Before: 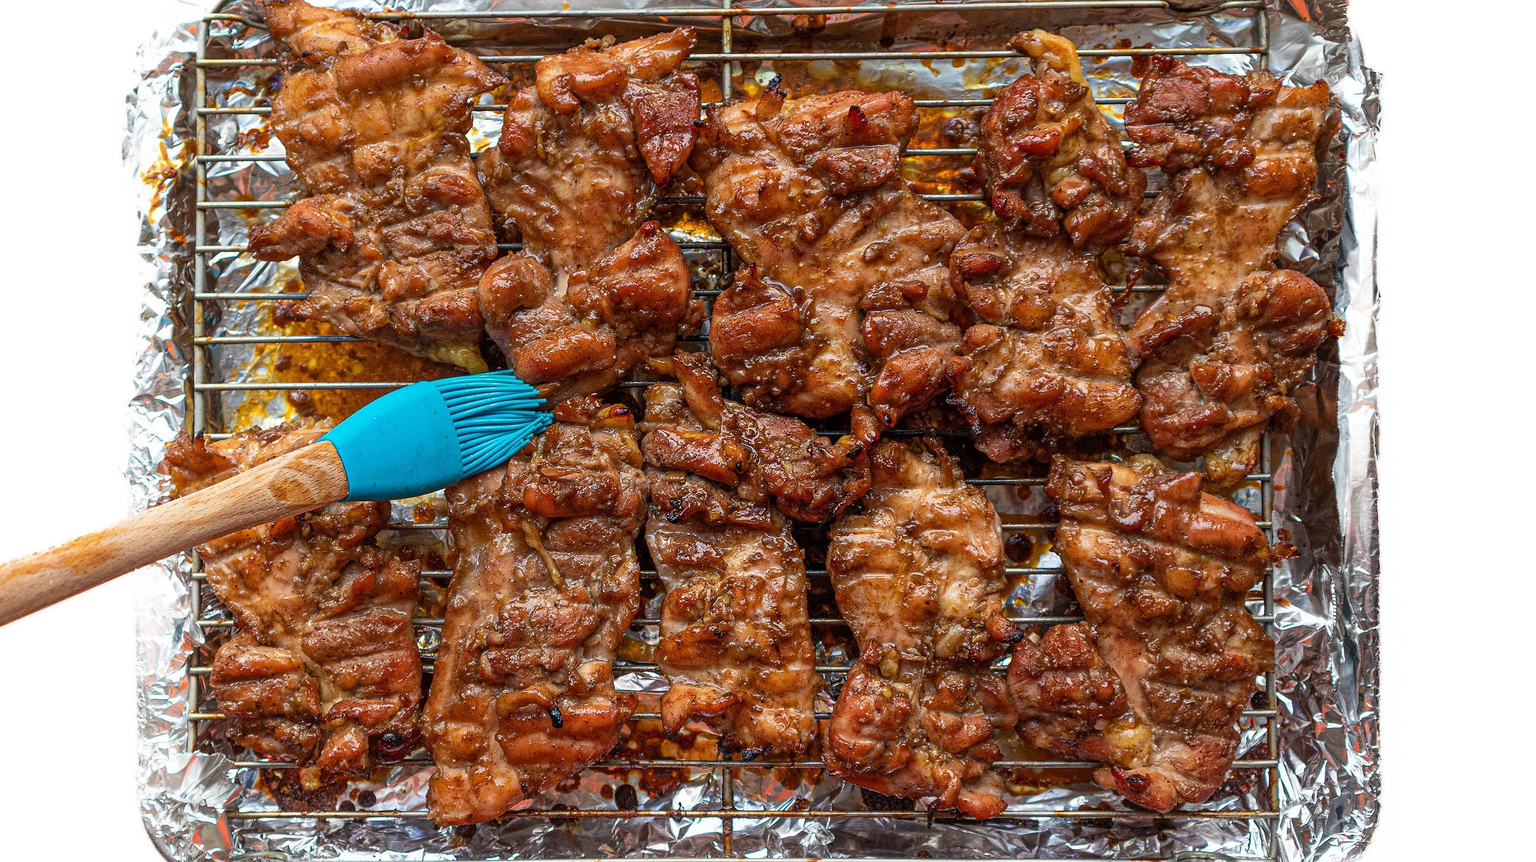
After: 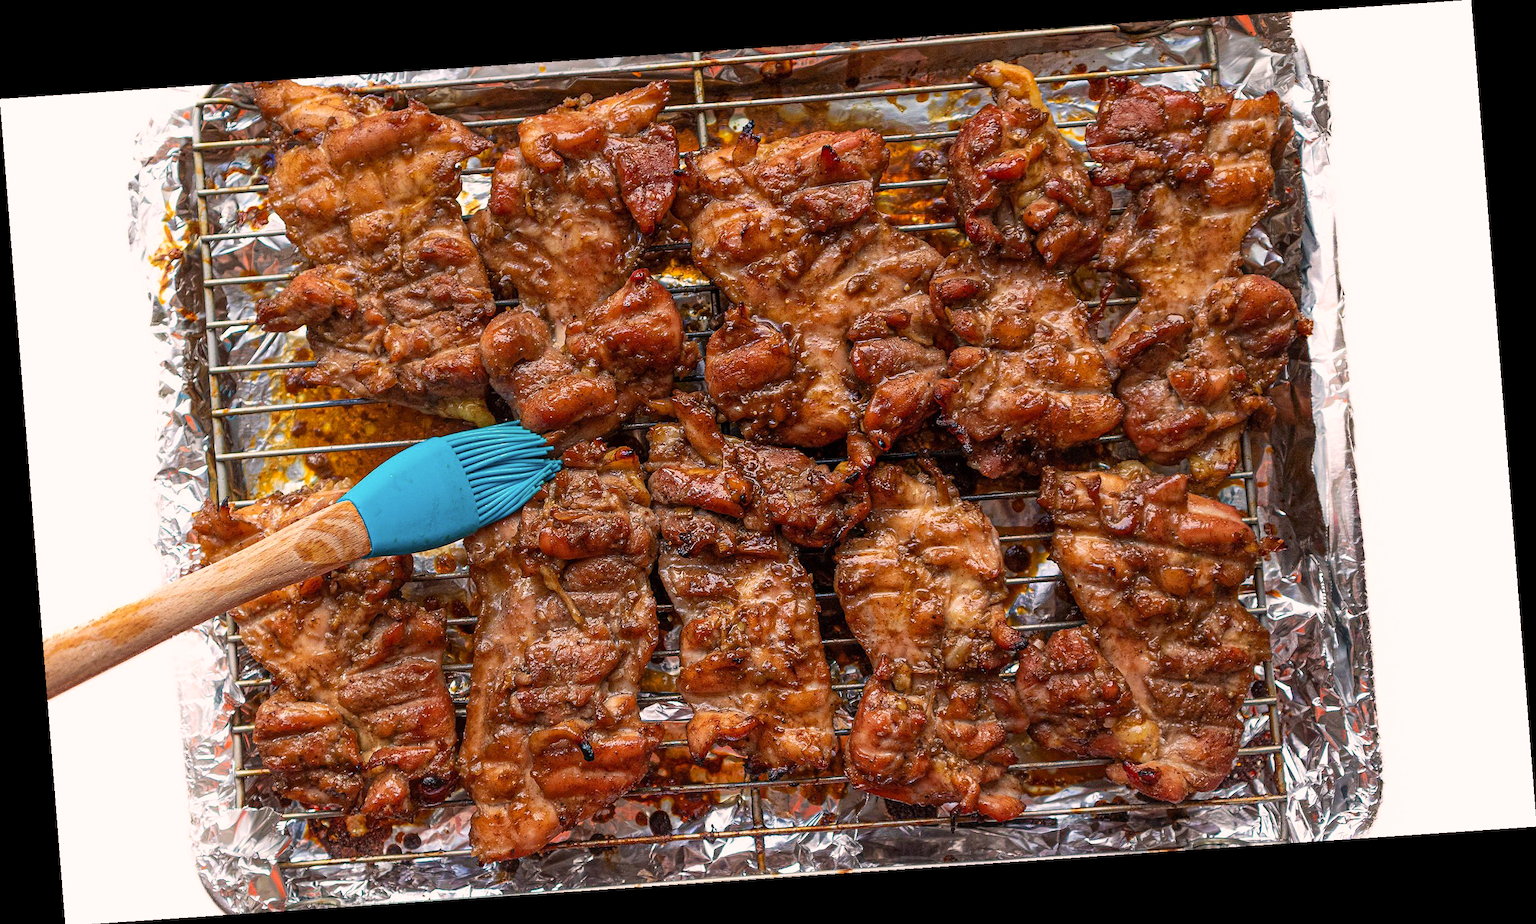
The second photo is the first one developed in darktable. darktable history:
color correction: highlights a* 7.34, highlights b* 4.37
rotate and perspective: rotation -4.2°, shear 0.006, automatic cropping off
